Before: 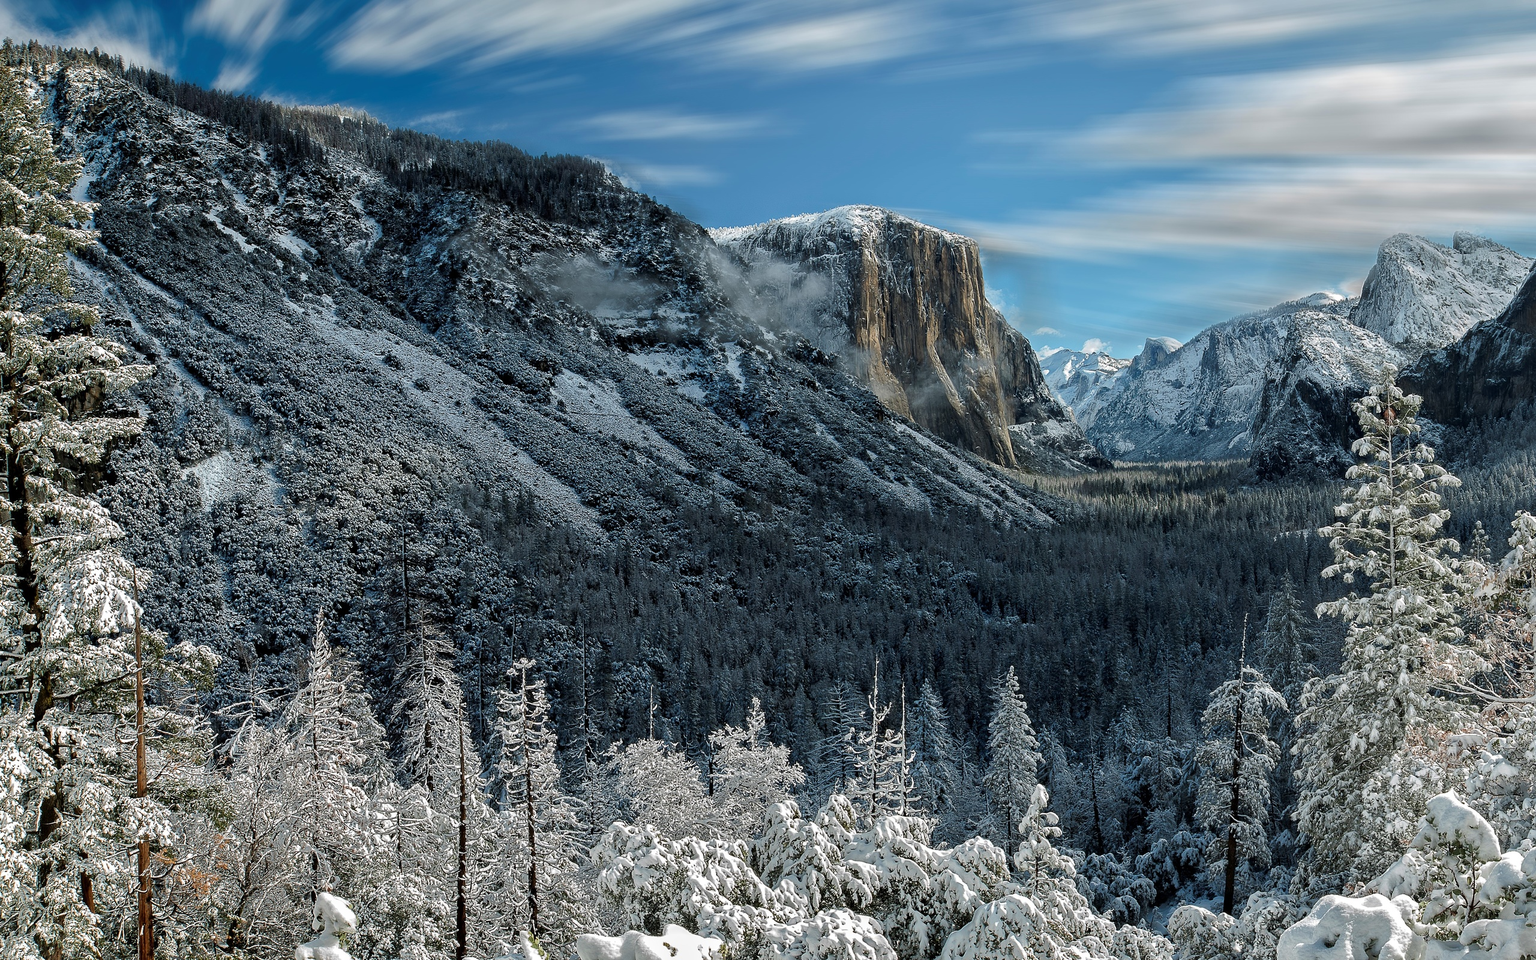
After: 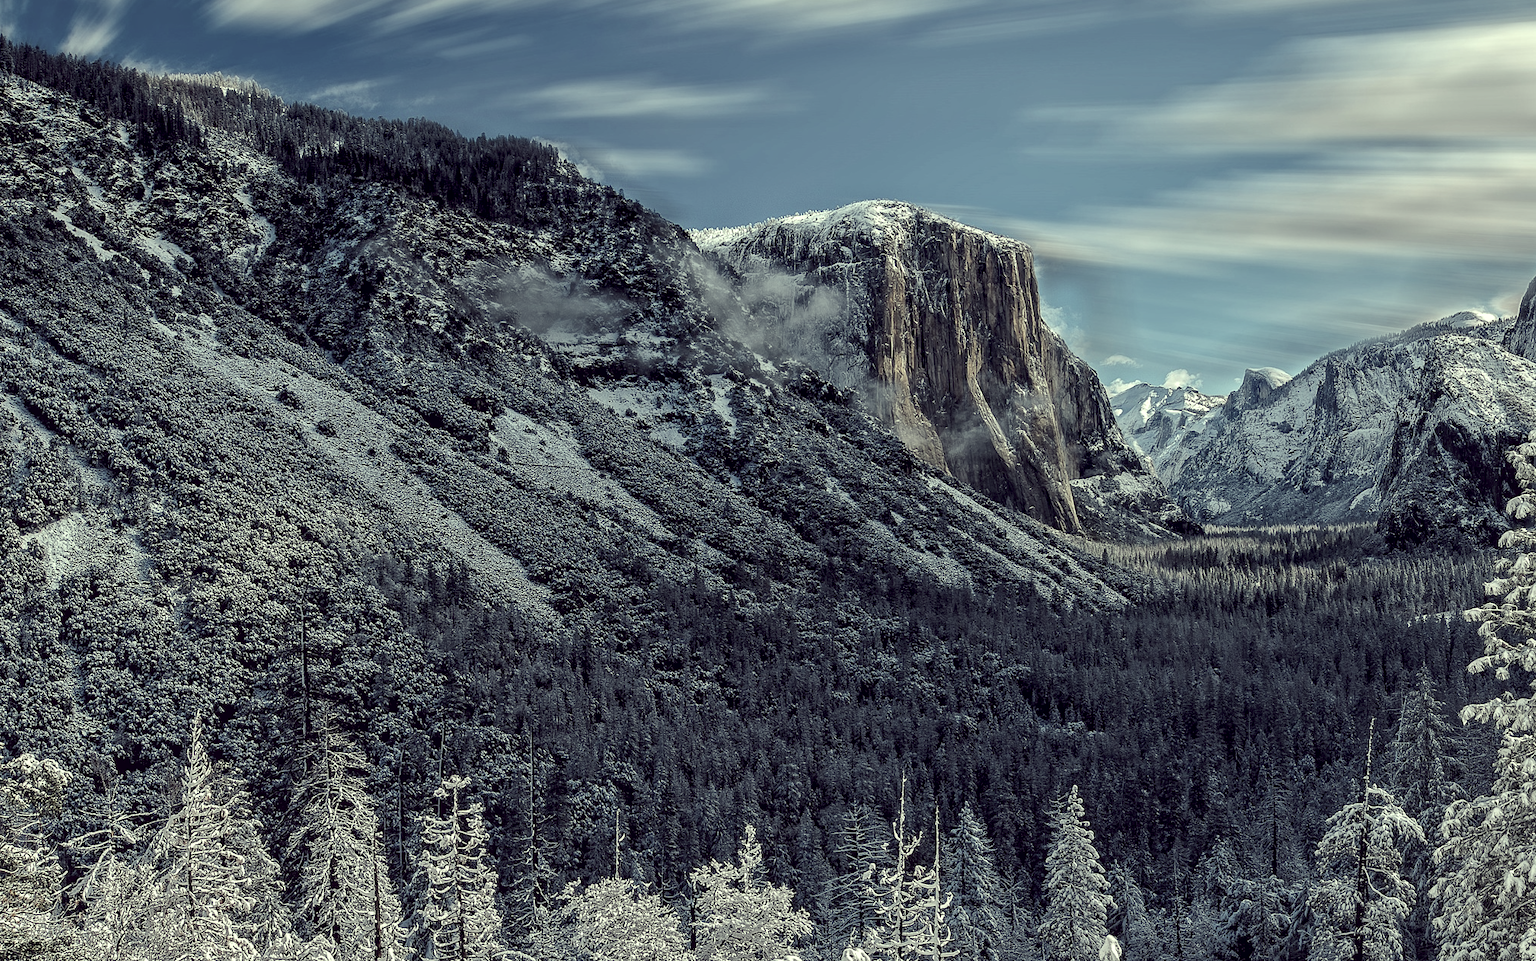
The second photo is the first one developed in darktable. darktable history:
color correction: highlights a* -20.96, highlights b* 20.63, shadows a* 19.33, shadows b* -20.19, saturation 0.42
color balance rgb: shadows lift › luminance -8.066%, shadows lift › chroma 2.337%, shadows lift › hue 202.14°, highlights gain › chroma 3.093%, highlights gain › hue 75.98°, linear chroma grading › shadows -8.106%, linear chroma grading › global chroma 9.751%, perceptual saturation grading › global saturation 25.738%
crop and rotate: left 10.777%, top 5.001%, right 10.431%, bottom 16.089%
contrast equalizer: y [[0.5, 0.501, 0.532, 0.538, 0.54, 0.541], [0.5 ×6], [0.5 ×6], [0 ×6], [0 ×6]]
local contrast: on, module defaults
